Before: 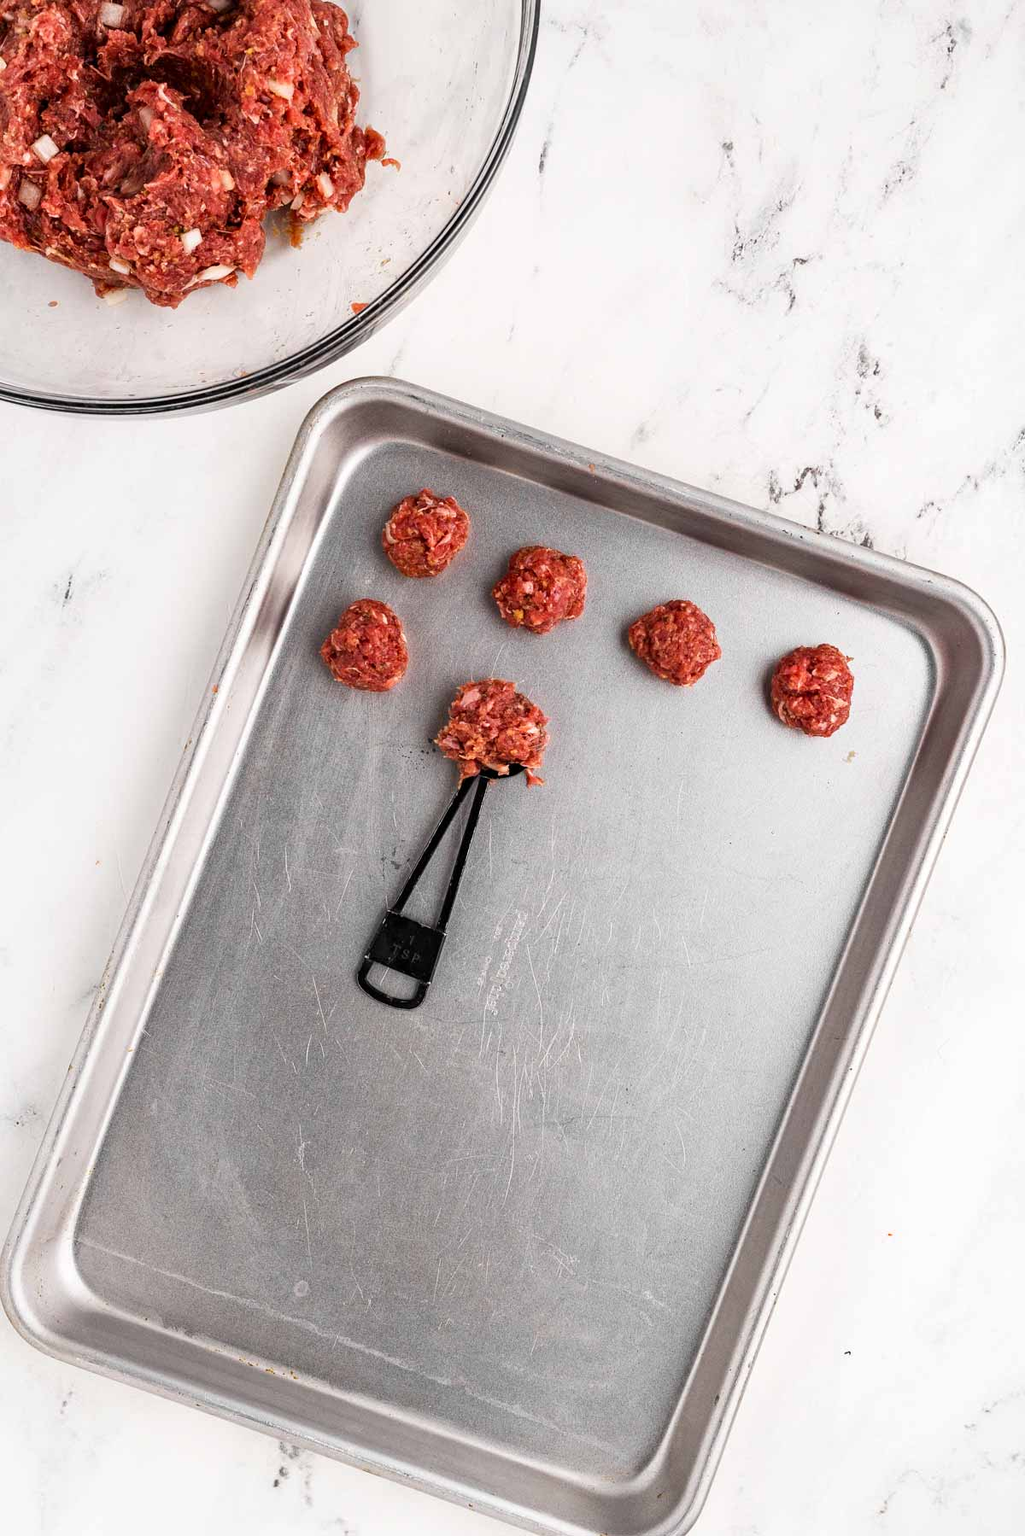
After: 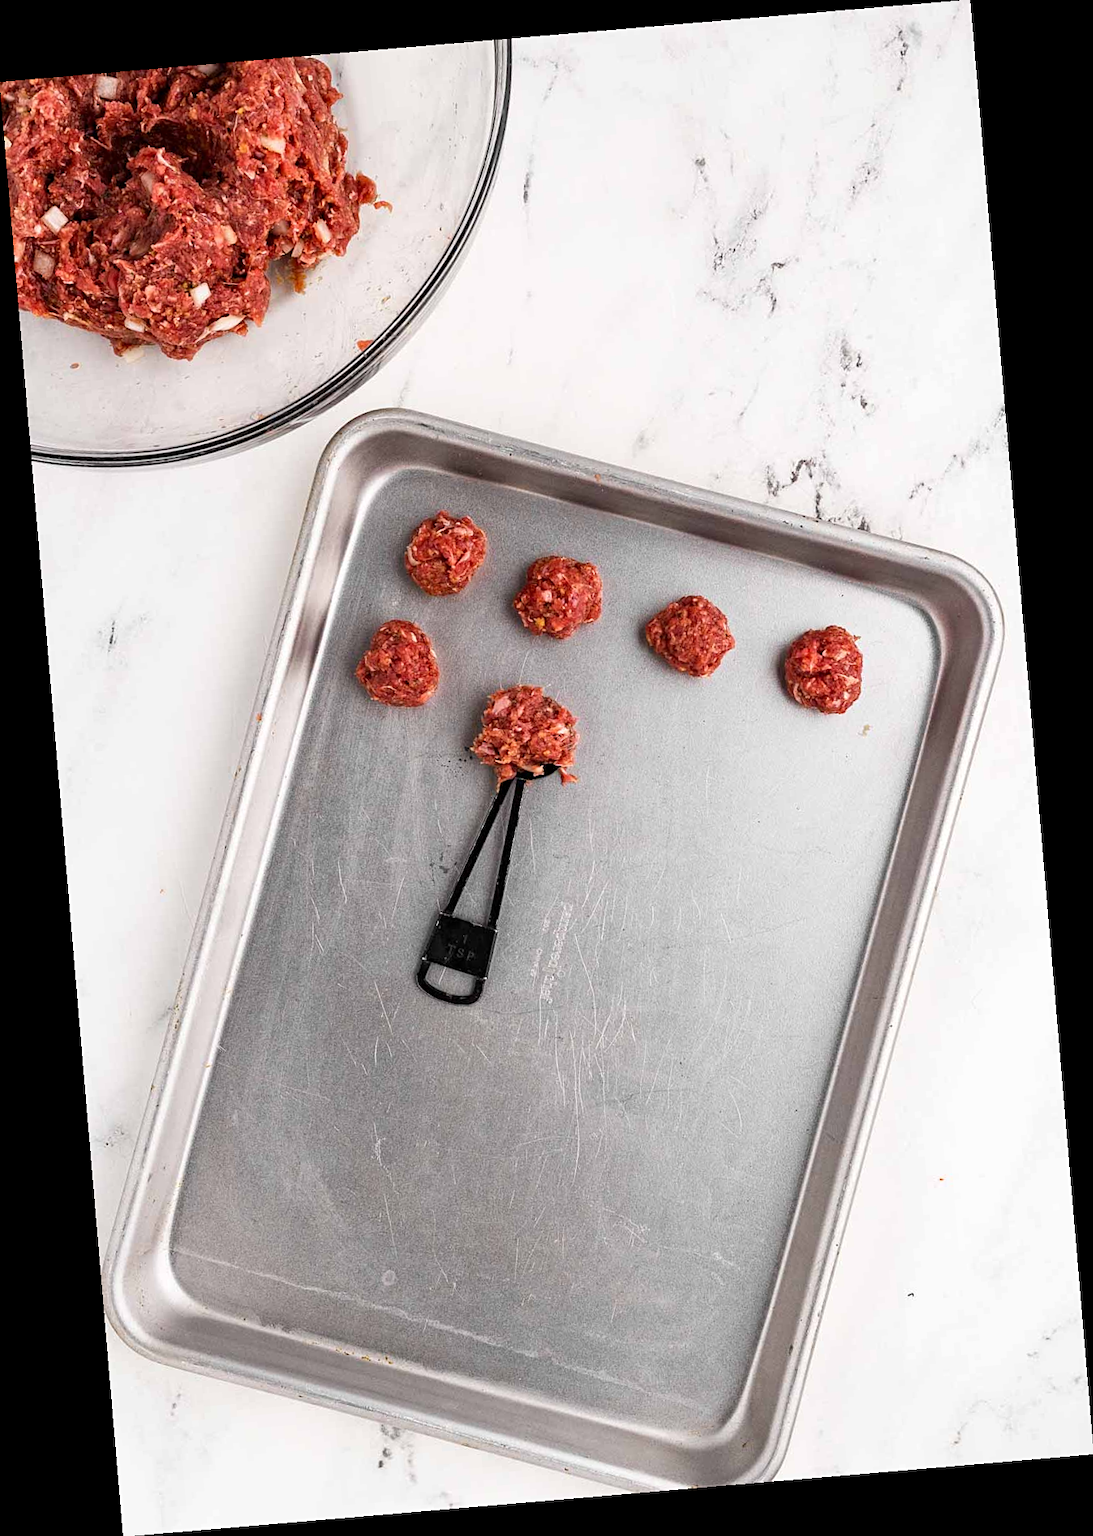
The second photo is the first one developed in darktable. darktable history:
rotate and perspective: rotation -4.86°, automatic cropping off
sharpen: amount 0.2
